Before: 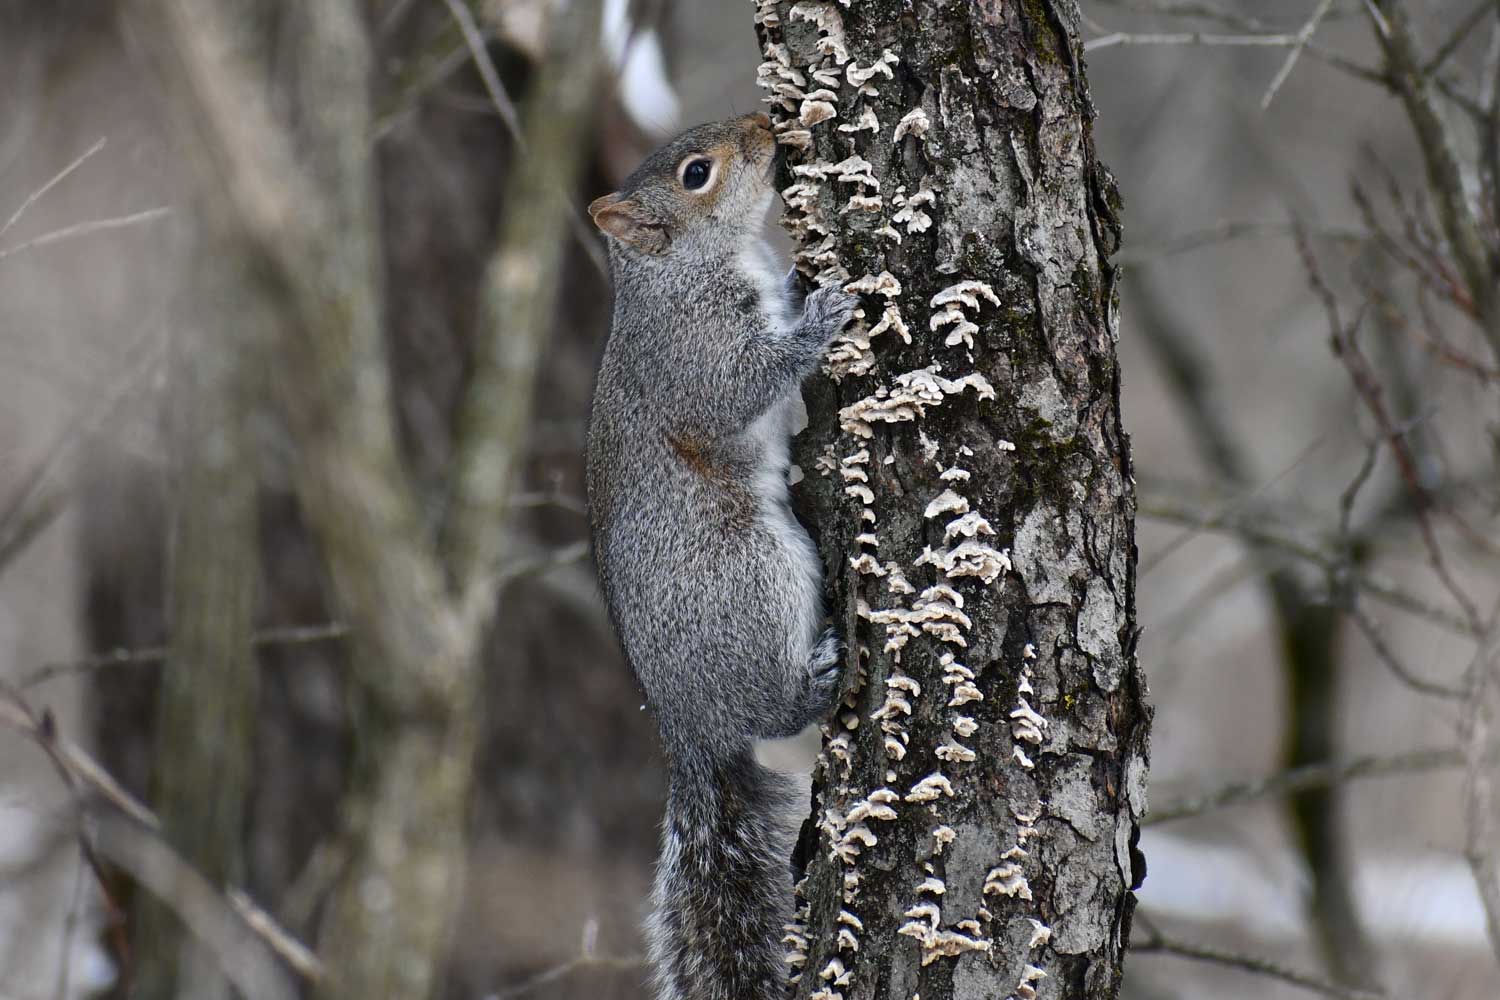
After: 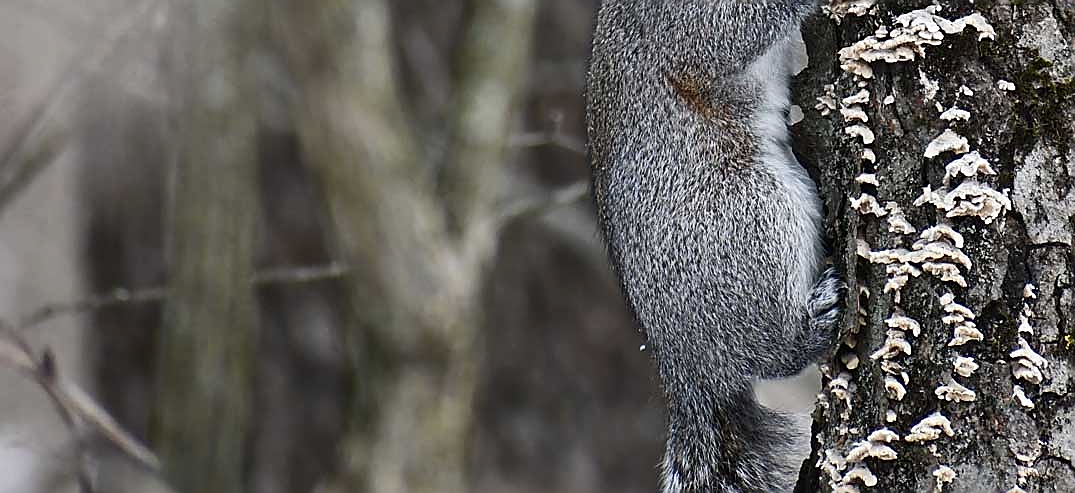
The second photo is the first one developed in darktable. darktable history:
sharpen: radius 1.361, amount 1.244, threshold 0.76
crop: top 36.052%, right 28.271%, bottom 14.566%
contrast brightness saturation: contrast 0.152, brightness 0.048
shadows and highlights: shadows 25.65, highlights -24.74
